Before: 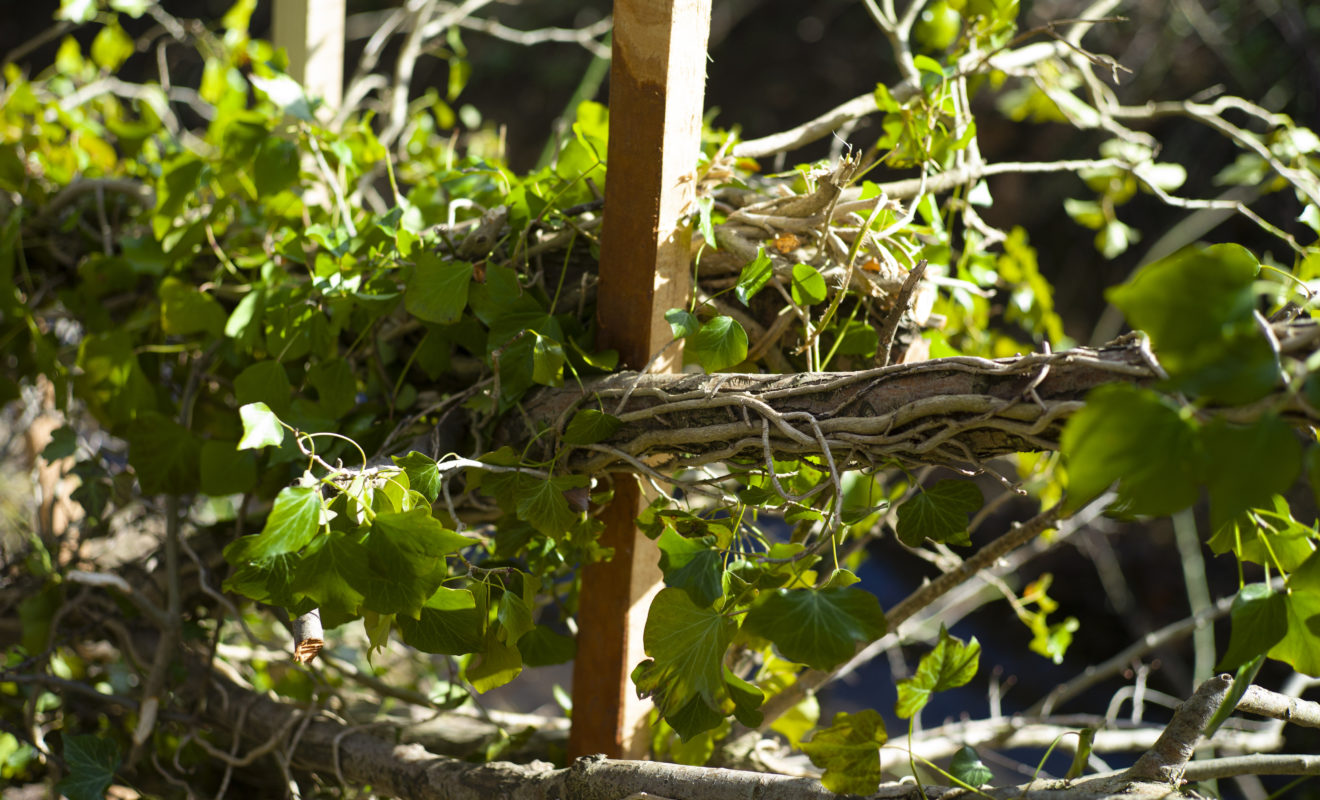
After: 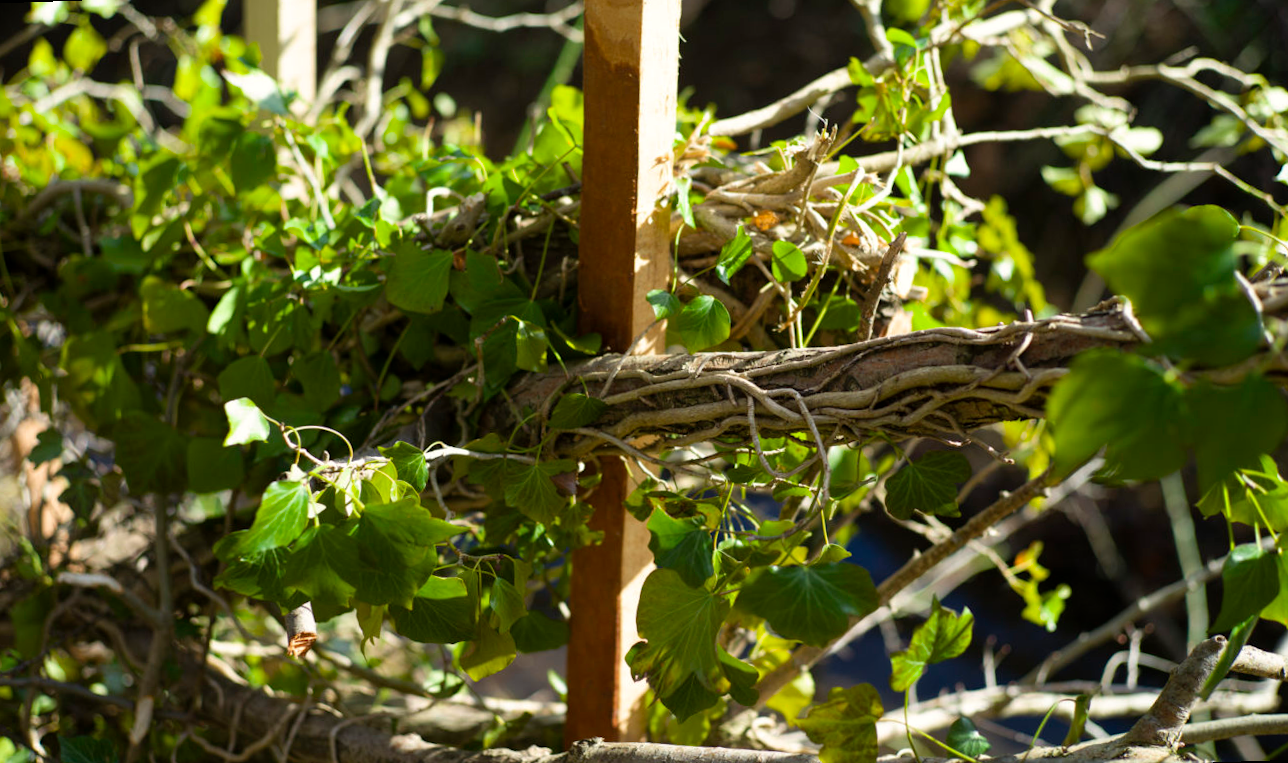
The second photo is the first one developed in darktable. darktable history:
color correction: highlights b* 3
rotate and perspective: rotation -2°, crop left 0.022, crop right 0.978, crop top 0.049, crop bottom 0.951
